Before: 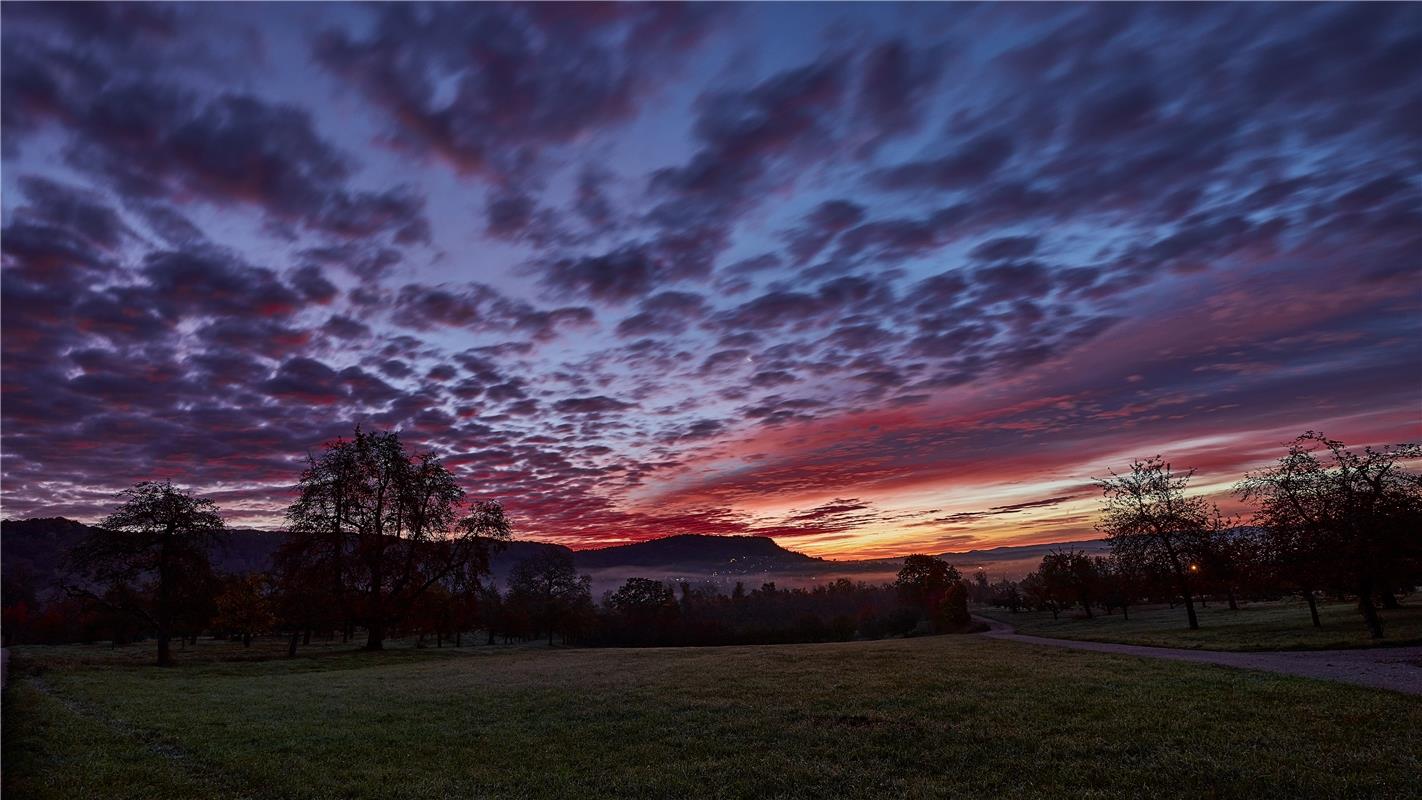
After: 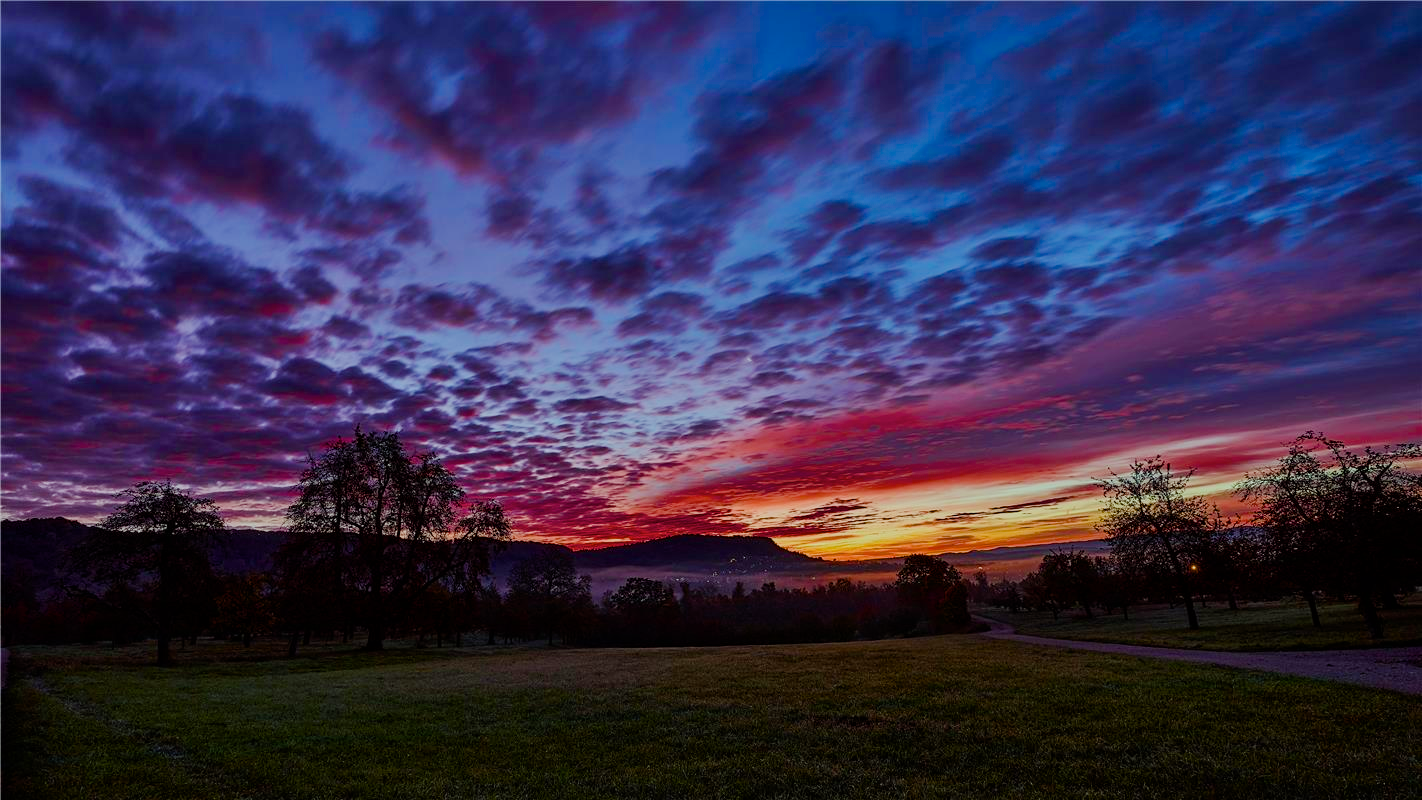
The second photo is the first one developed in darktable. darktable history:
color balance rgb: linear chroma grading › global chroma 12.941%, perceptual saturation grading › global saturation 20.439%, perceptual saturation grading › highlights -19.984%, perceptual saturation grading › shadows 29.672%, global vibrance 34.772%
color correction: highlights a* -8.21, highlights b* 3.25
filmic rgb: black relative exposure -8.03 EV, white relative exposure 4.01 EV, hardness 4.1, contrast in shadows safe
